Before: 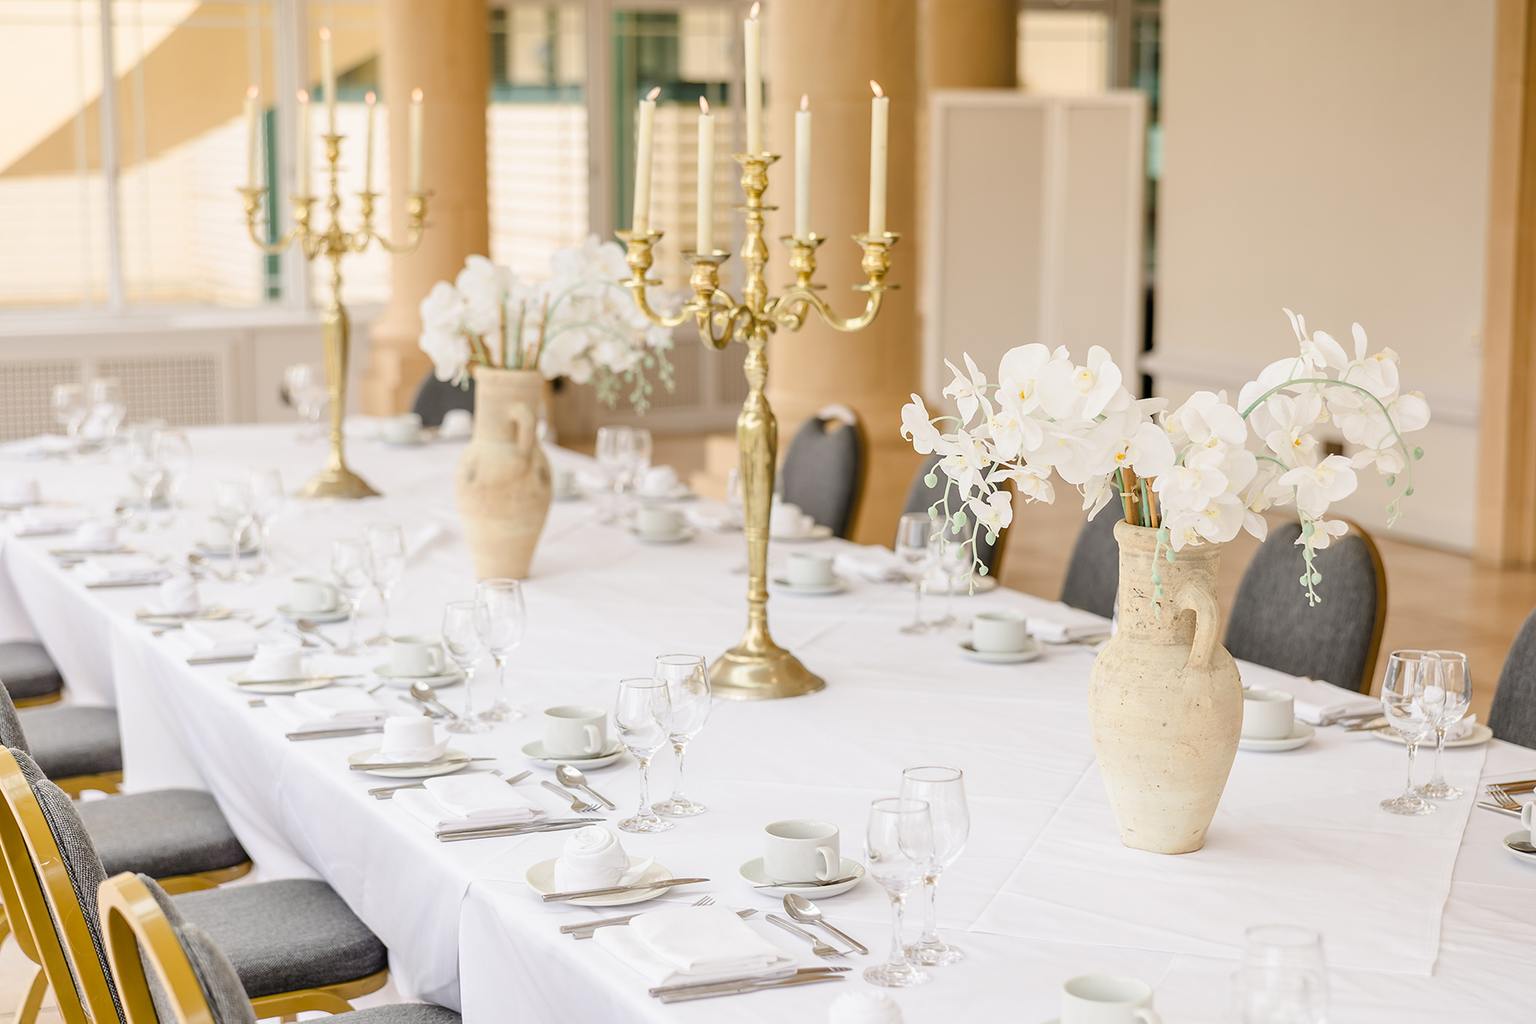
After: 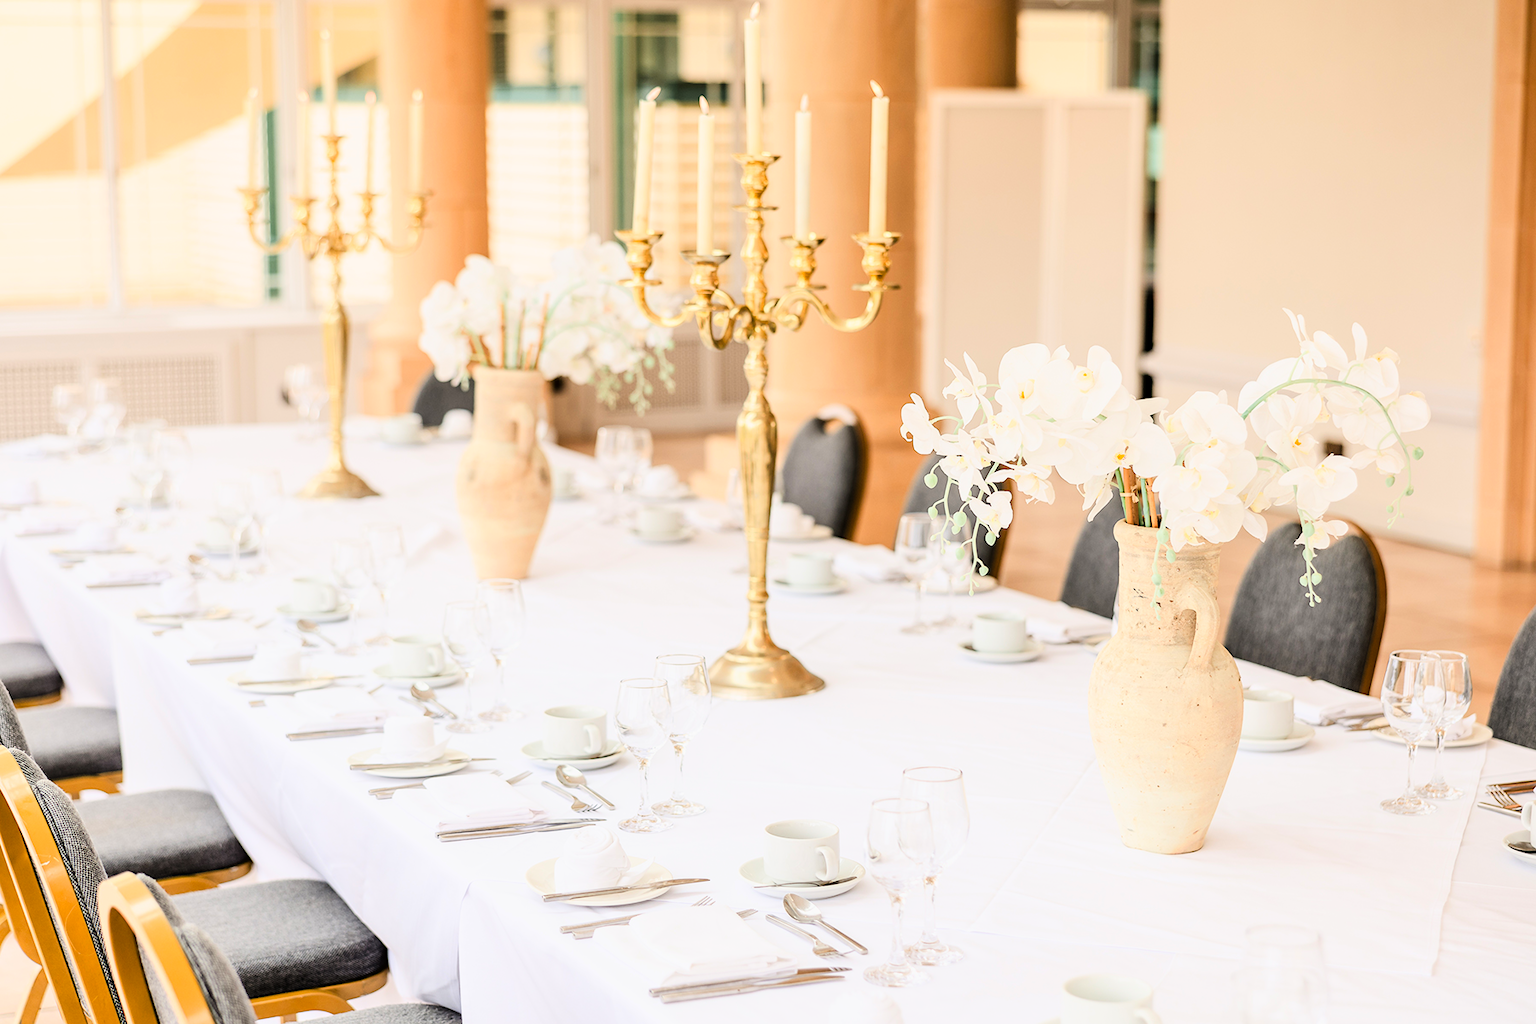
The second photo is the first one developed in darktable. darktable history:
exposure: black level correction 0.001, exposure 0.295 EV, compensate exposure bias true, compensate highlight preservation false
color zones: curves: ch1 [(0.235, 0.558) (0.75, 0.5)]; ch2 [(0.25, 0.462) (0.749, 0.457)]
base curve: curves: ch0 [(0, 0) (0.007, 0.004) (0.027, 0.03) (0.046, 0.07) (0.207, 0.54) (0.442, 0.872) (0.673, 0.972) (1, 1)]
